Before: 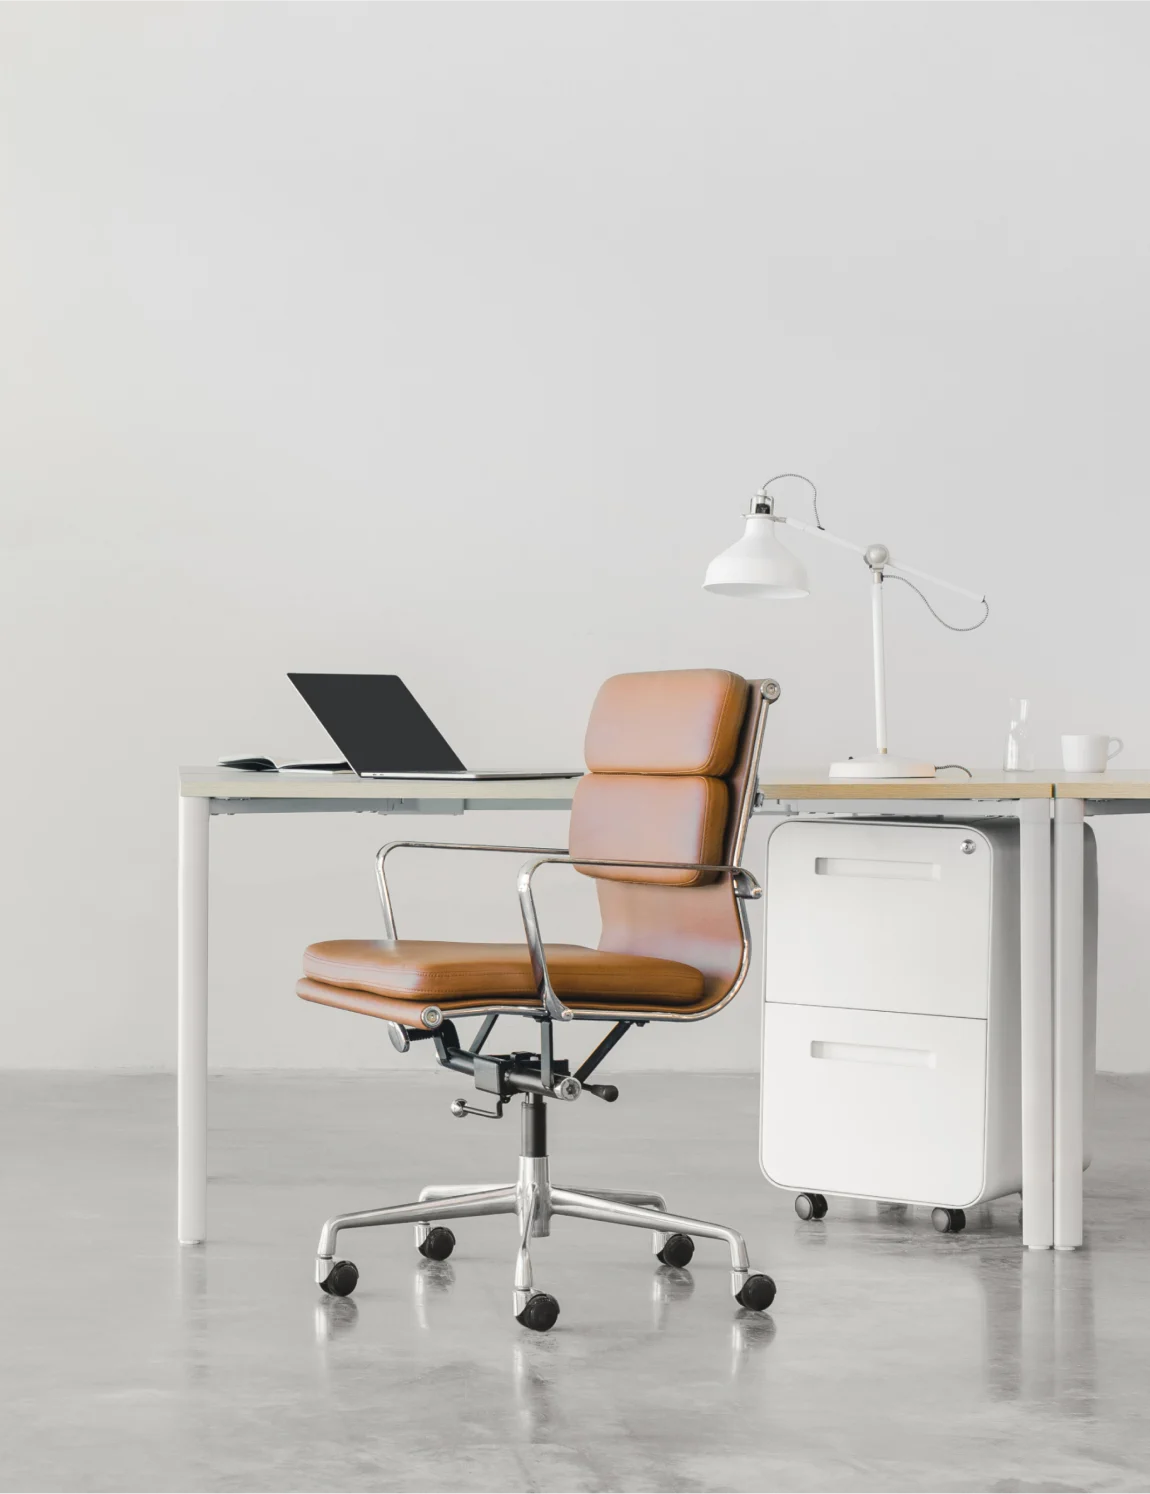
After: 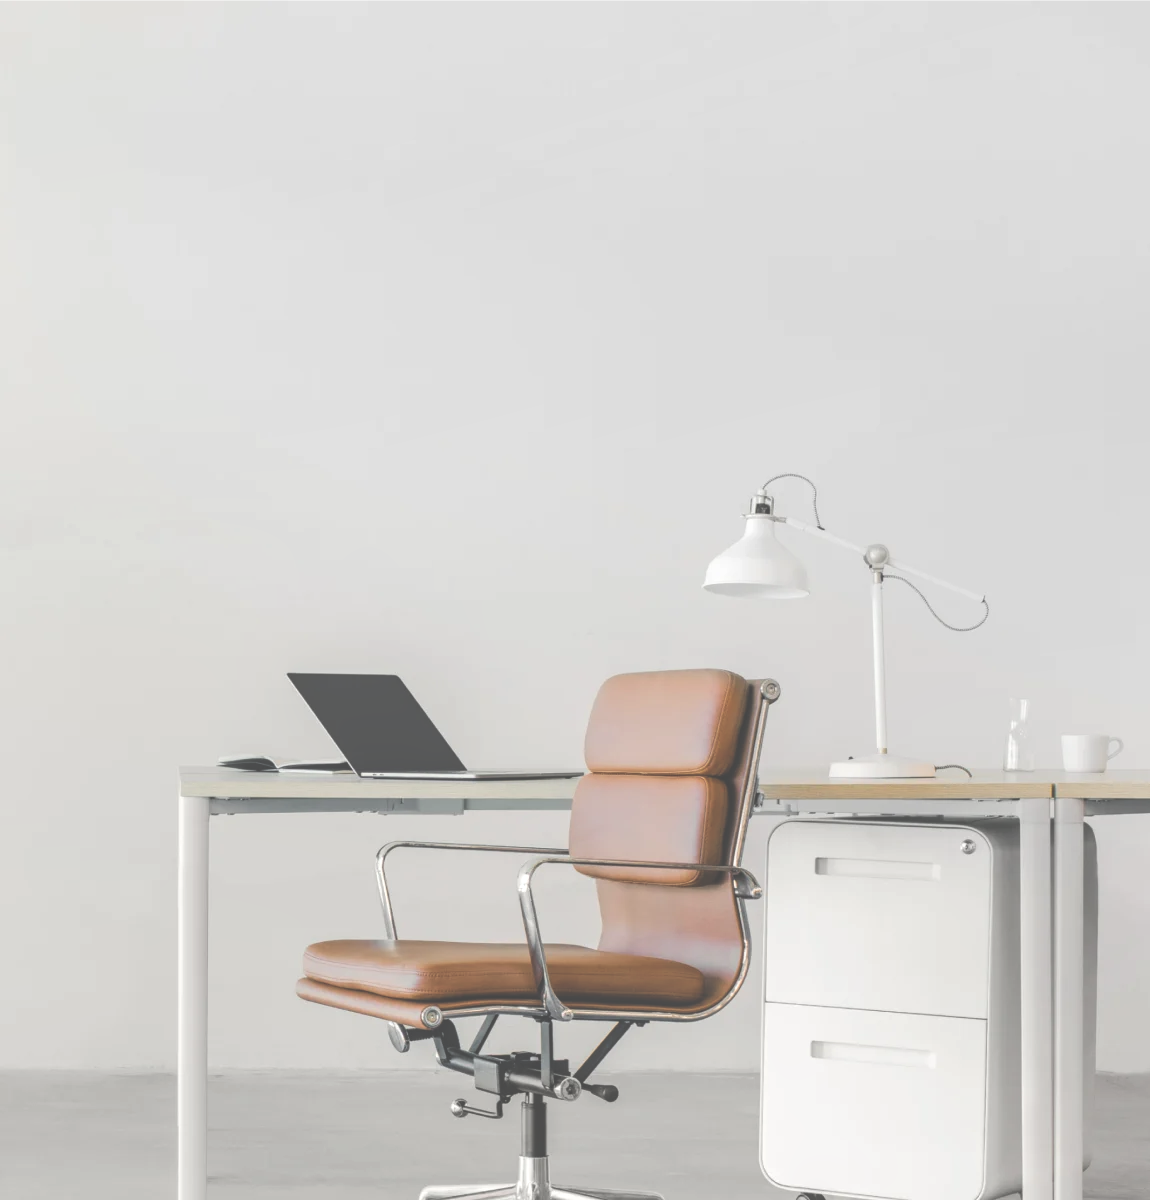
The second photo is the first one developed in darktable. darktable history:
local contrast: on, module defaults
crop: bottom 19.644%
exposure: black level correction -0.087, compensate highlight preservation false
